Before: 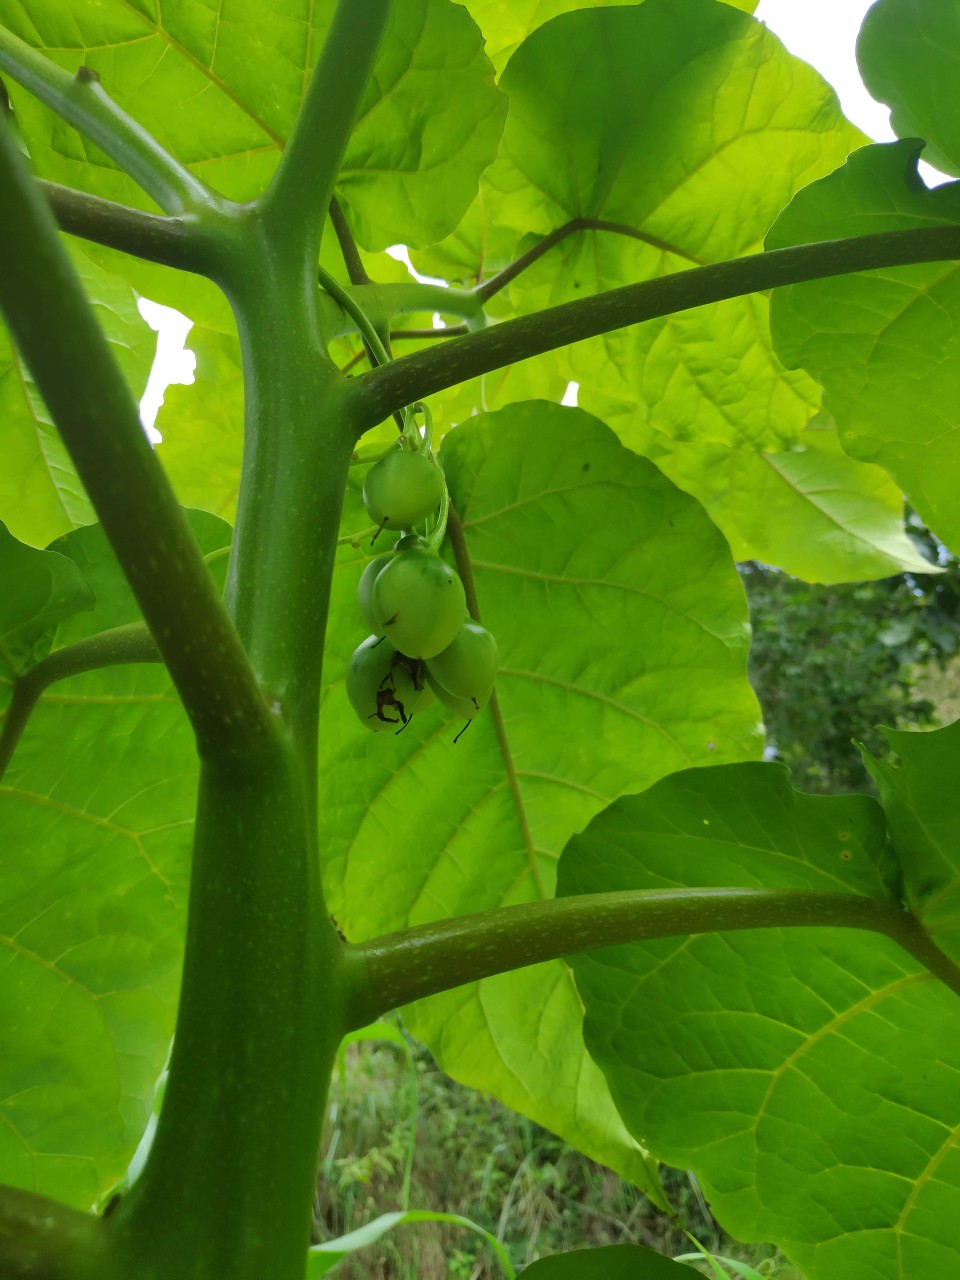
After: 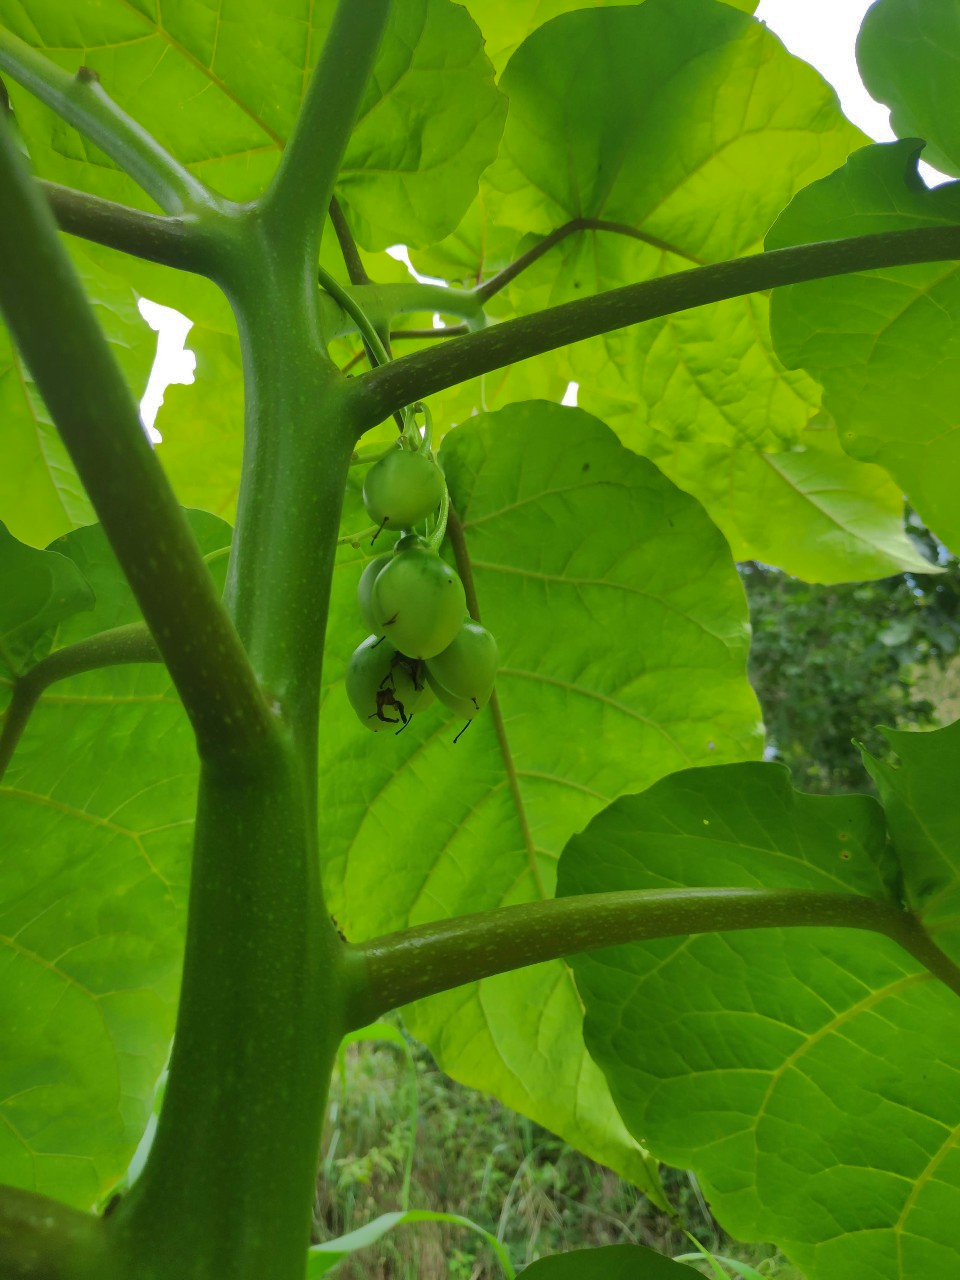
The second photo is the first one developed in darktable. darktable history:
shadows and highlights: shadows 38.17, highlights -75.16
